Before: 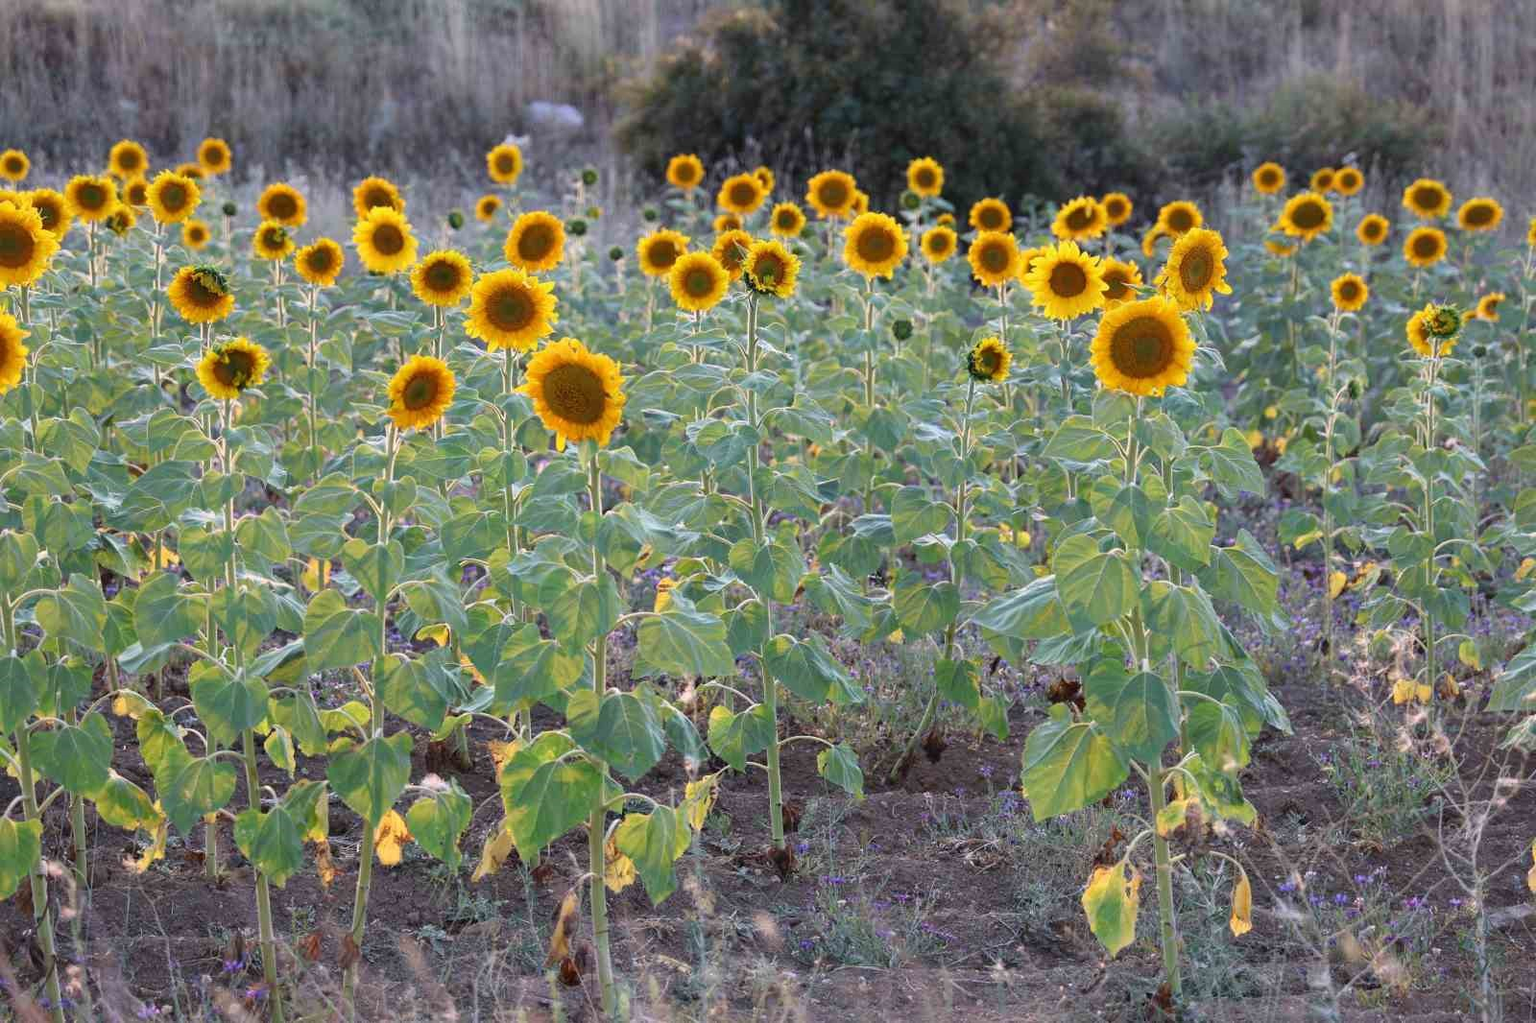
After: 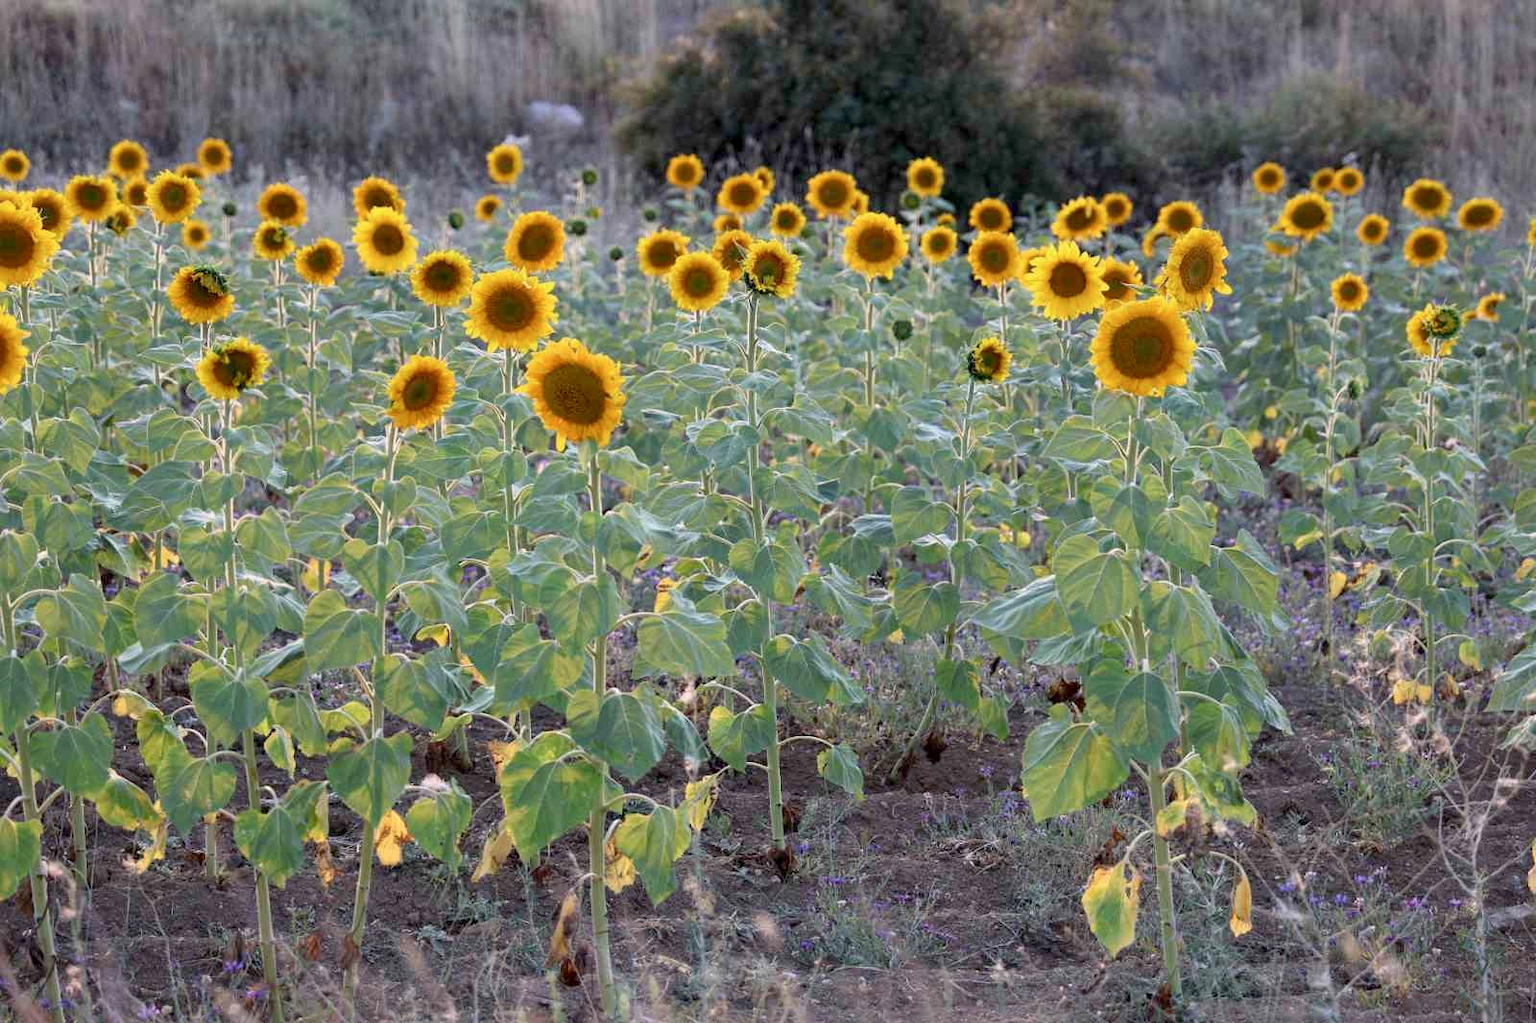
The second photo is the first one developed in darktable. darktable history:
contrast brightness saturation: saturation -0.105
exposure: black level correction 0.009, exposure 0.015 EV, compensate highlight preservation false
